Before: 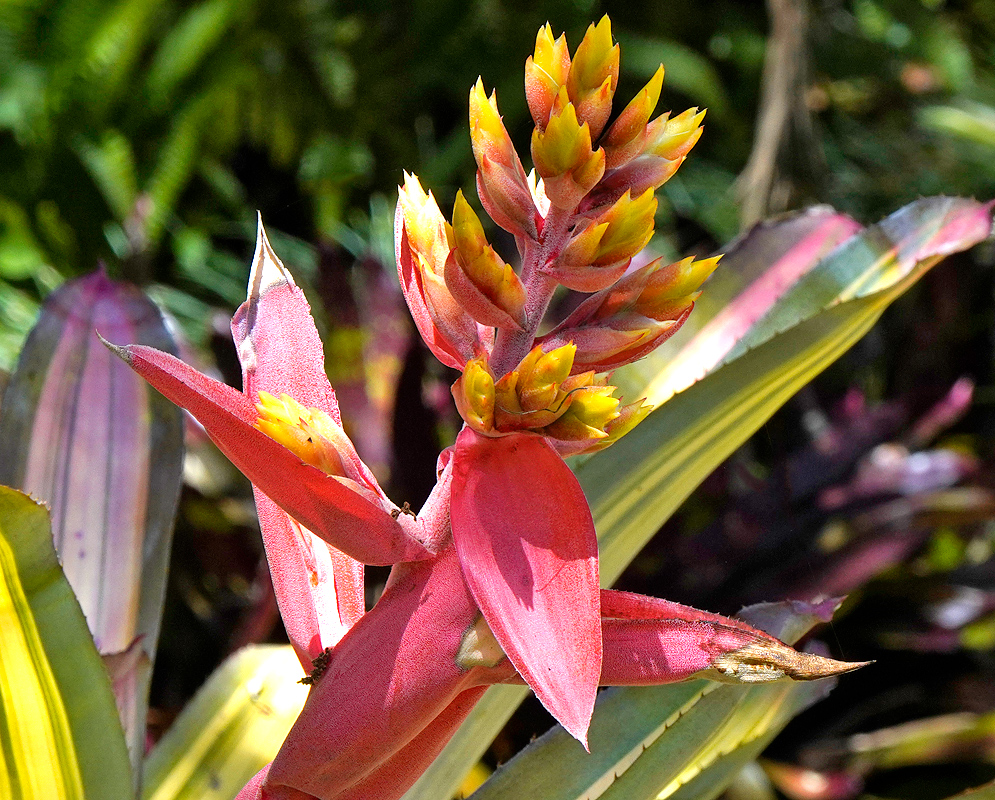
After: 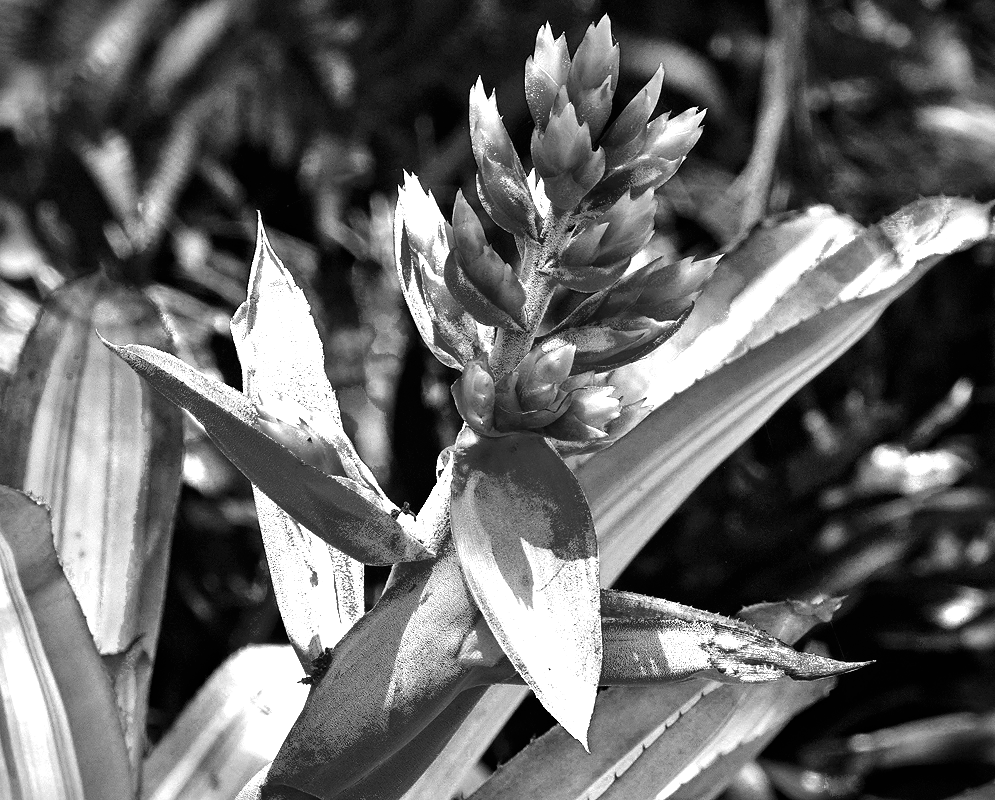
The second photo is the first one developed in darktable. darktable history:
contrast brightness saturation: contrast 0.12, brightness -0.12, saturation 0.2
color balance: lift [1, 1.015, 1.004, 0.985], gamma [1, 0.958, 0.971, 1.042], gain [1, 0.956, 0.977, 1.044]
exposure: exposure 1 EV, compensate highlight preservation false
haze removal: compatibility mode true, adaptive false
color zones: curves: ch0 [(0.002, 0.589) (0.107, 0.484) (0.146, 0.249) (0.217, 0.352) (0.309, 0.525) (0.39, 0.404) (0.455, 0.169) (0.597, 0.055) (0.724, 0.212) (0.775, 0.691) (0.869, 0.571) (1, 0.587)]; ch1 [(0, 0) (0.143, 0) (0.286, 0) (0.429, 0) (0.571, 0) (0.714, 0) (0.857, 0)]
color balance rgb: perceptual saturation grading › global saturation 25%, global vibrance 20%
vignetting: on, module defaults
color contrast: green-magenta contrast 0.8, blue-yellow contrast 1.1, unbound 0
